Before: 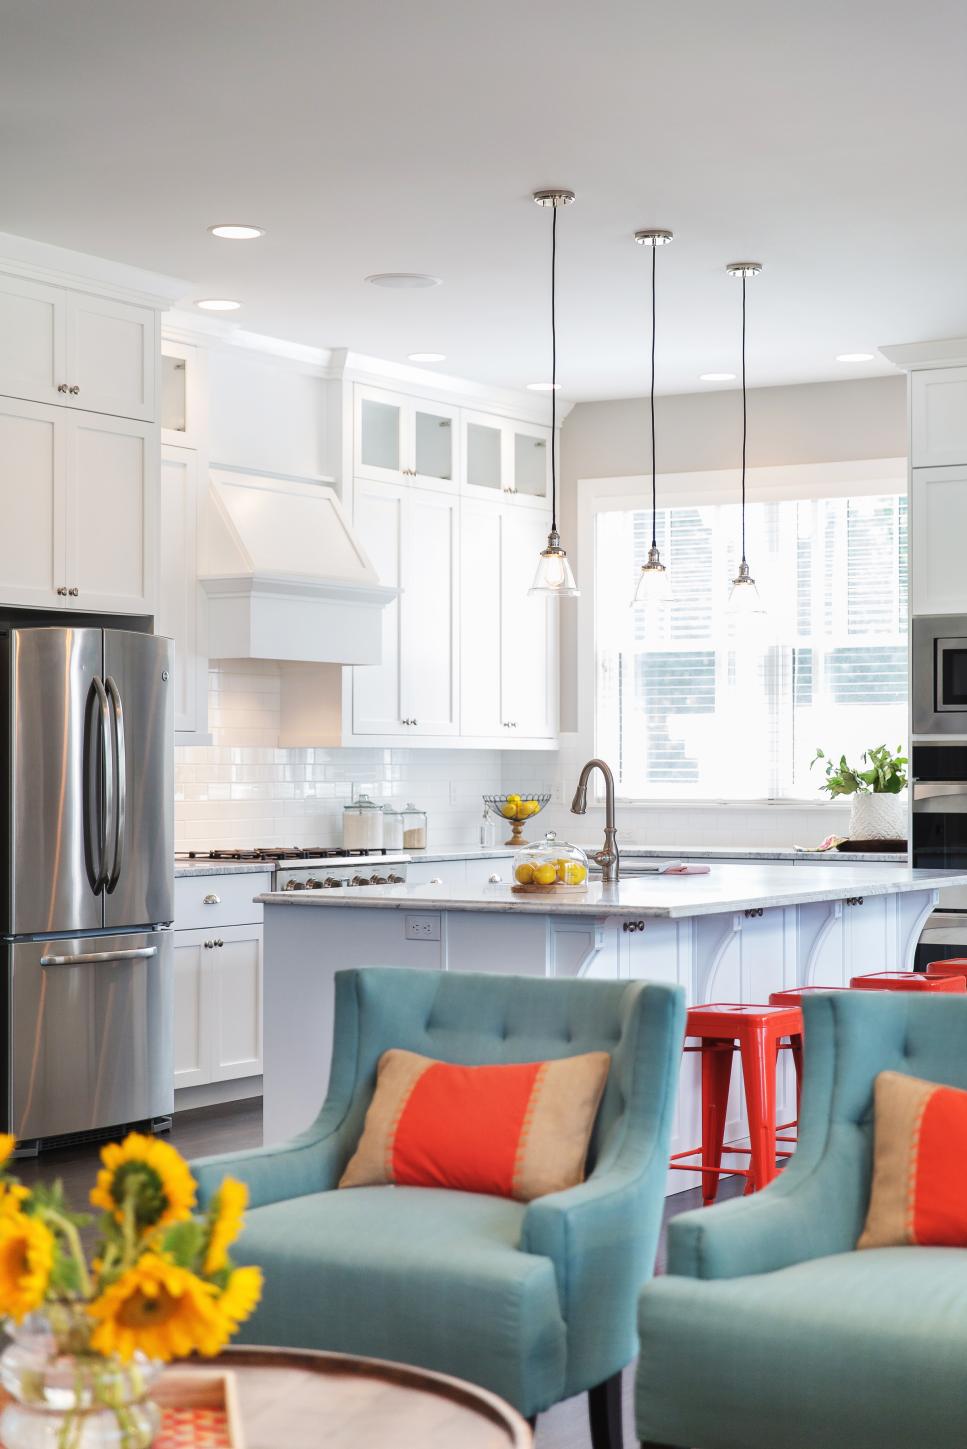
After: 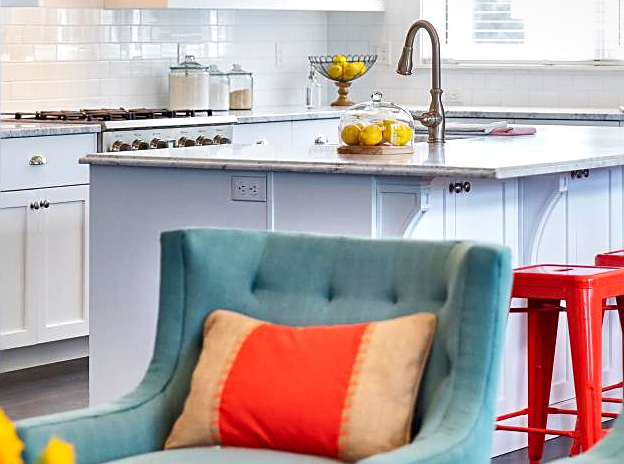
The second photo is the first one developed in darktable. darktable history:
color balance rgb: perceptual saturation grading › global saturation 0.693%, contrast -10.188%
crop: left 18.048%, top 51.034%, right 17.379%, bottom 16.908%
sharpen: on, module defaults
contrast brightness saturation: contrast 0.101, brightness 0.035, saturation 0.094
local contrast: mode bilateral grid, contrast 21, coarseness 49, detail 171%, midtone range 0.2
exposure: exposure 0.175 EV, compensate highlight preservation false
haze removal: compatibility mode true, adaptive false
